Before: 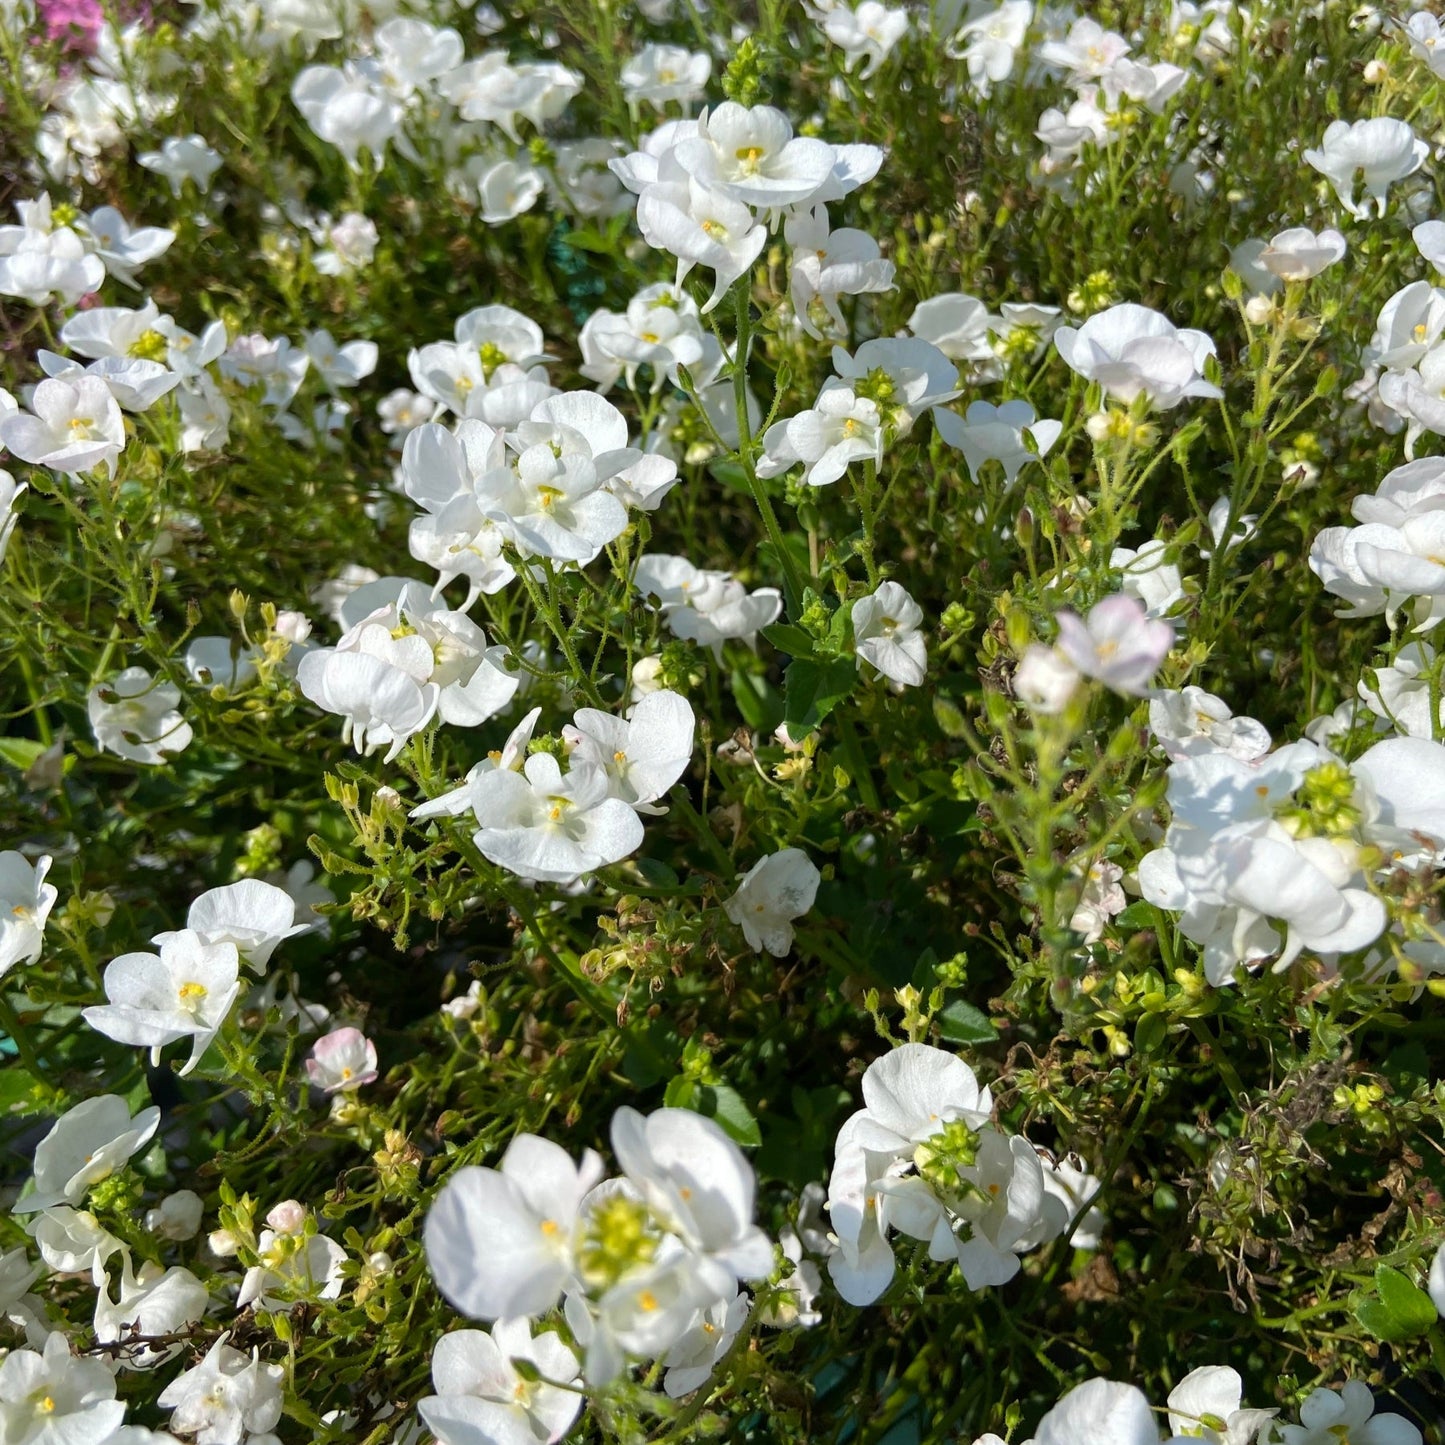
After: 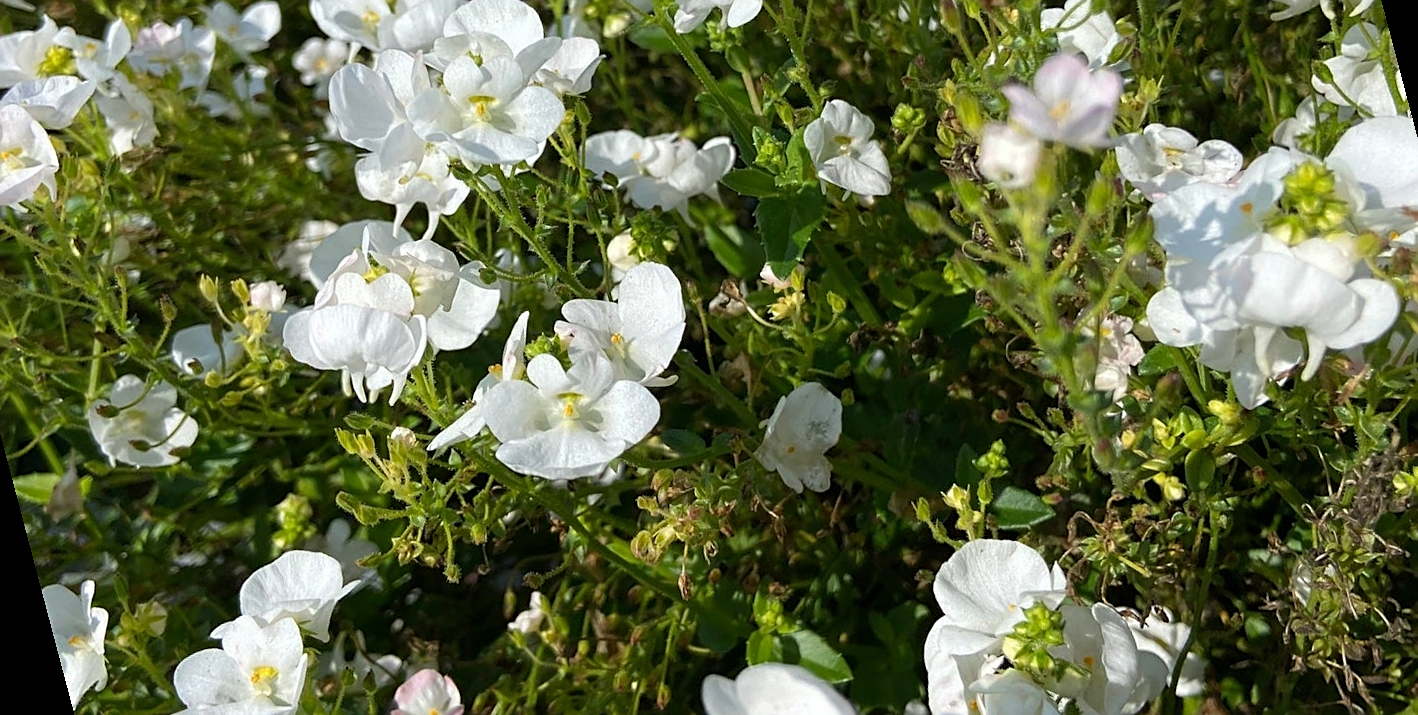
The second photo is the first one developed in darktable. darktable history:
crop and rotate: top 18.507%
rotate and perspective: rotation -14.8°, crop left 0.1, crop right 0.903, crop top 0.25, crop bottom 0.748
sharpen: on, module defaults
color correction: highlights a* -0.137, highlights b* 0.137
